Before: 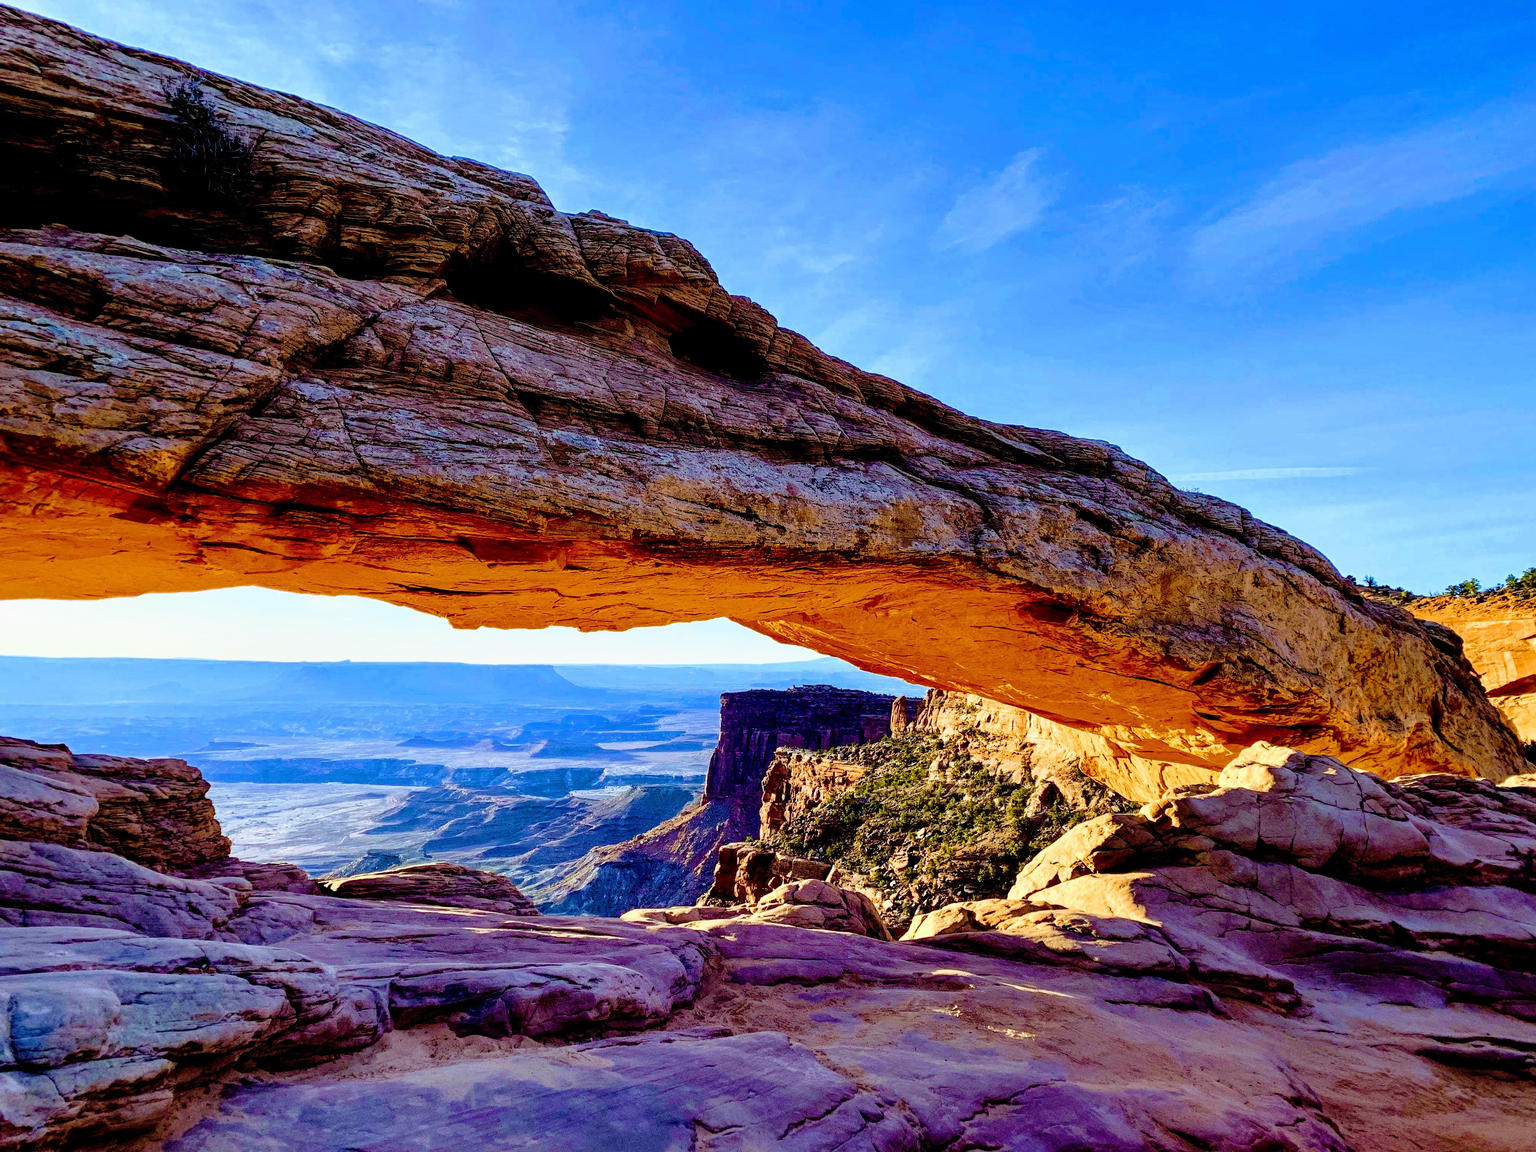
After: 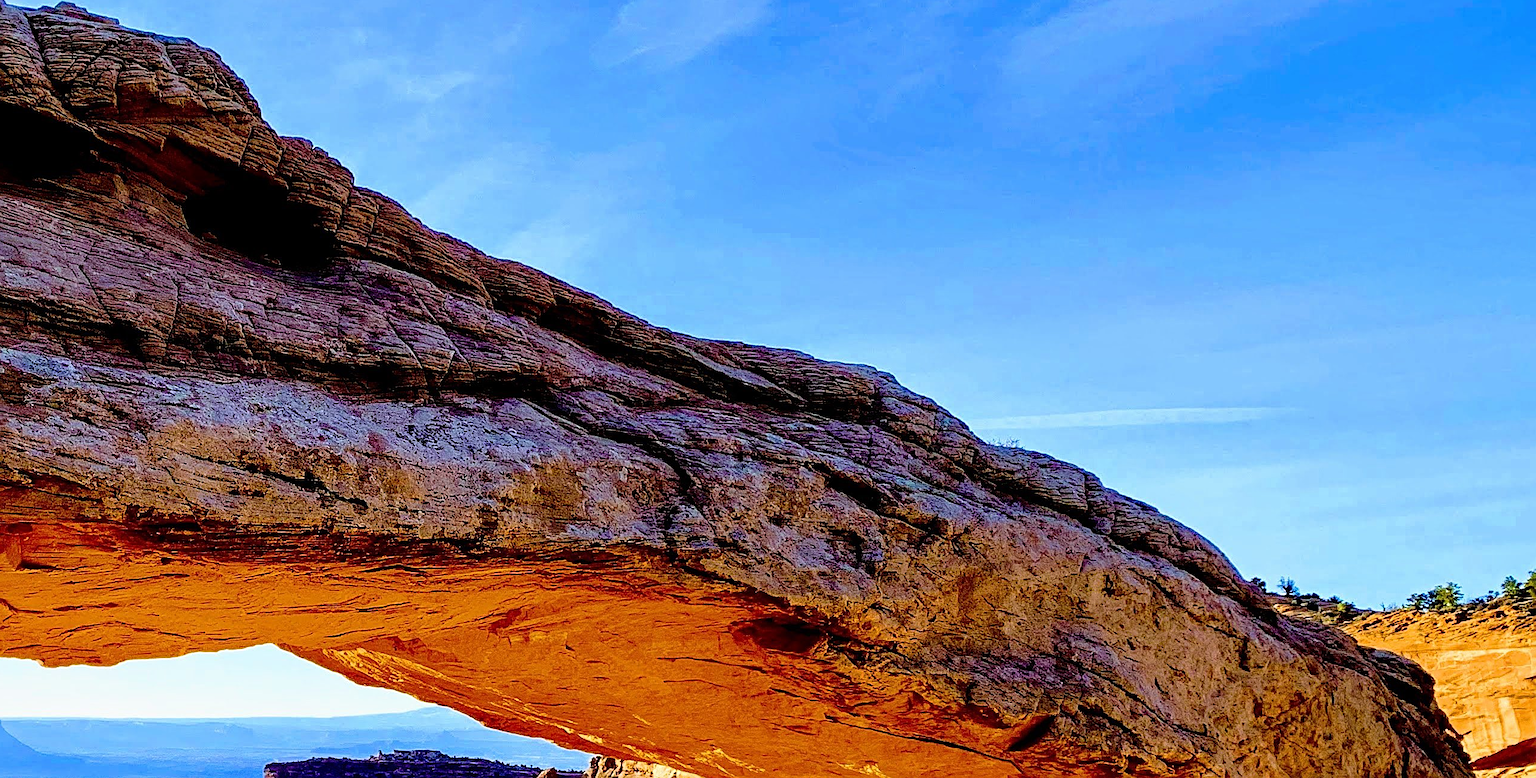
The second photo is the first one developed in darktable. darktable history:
sharpen: on, module defaults
crop: left 36%, top 18.139%, right 0.509%, bottom 38.955%
